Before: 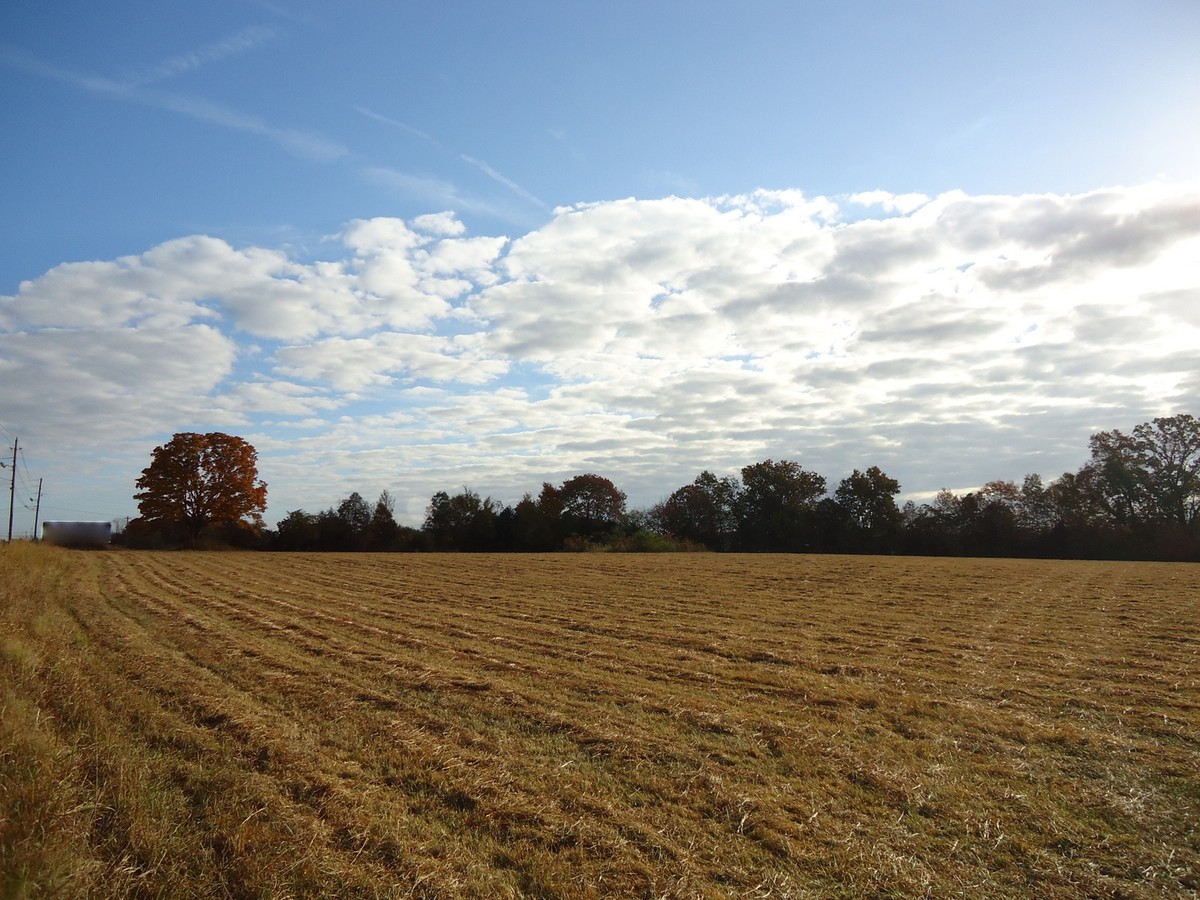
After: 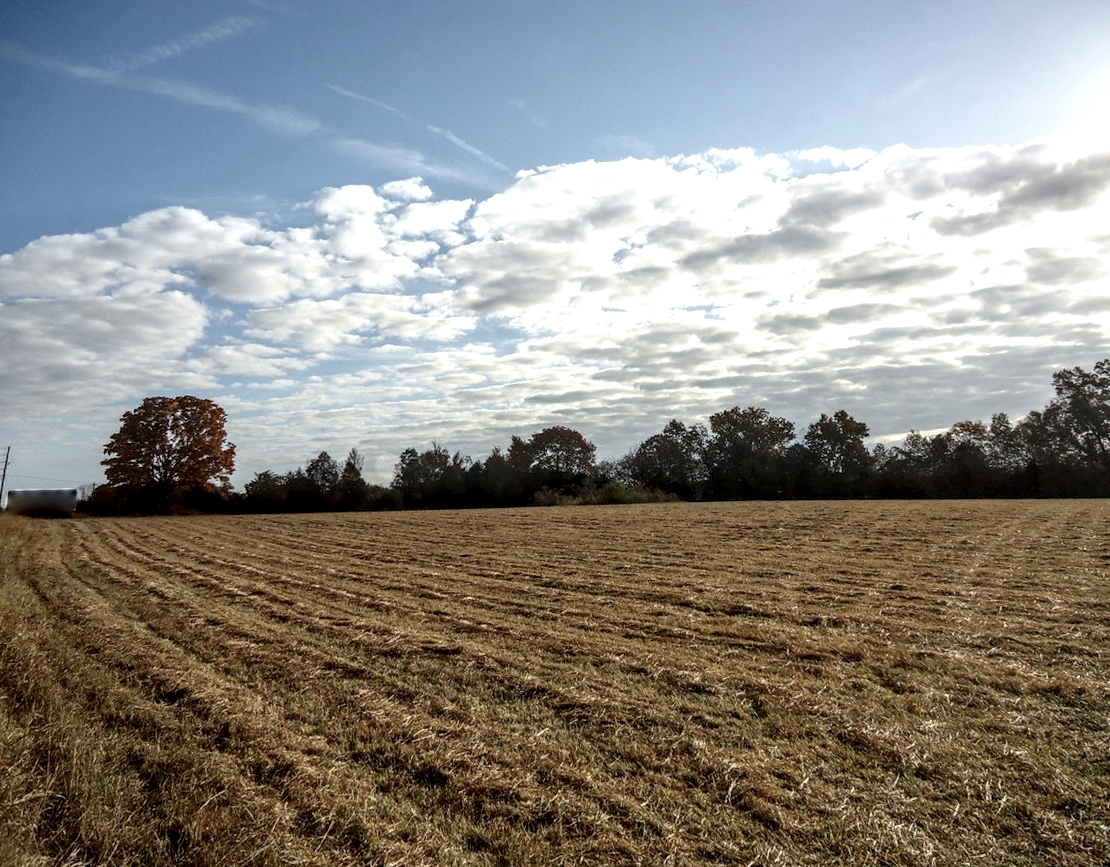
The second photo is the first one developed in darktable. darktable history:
local contrast: highlights 0%, shadows 0%, detail 182%
rotate and perspective: rotation -1.68°, lens shift (vertical) -0.146, crop left 0.049, crop right 0.912, crop top 0.032, crop bottom 0.96
contrast brightness saturation: contrast 0.06, brightness -0.01, saturation -0.23
